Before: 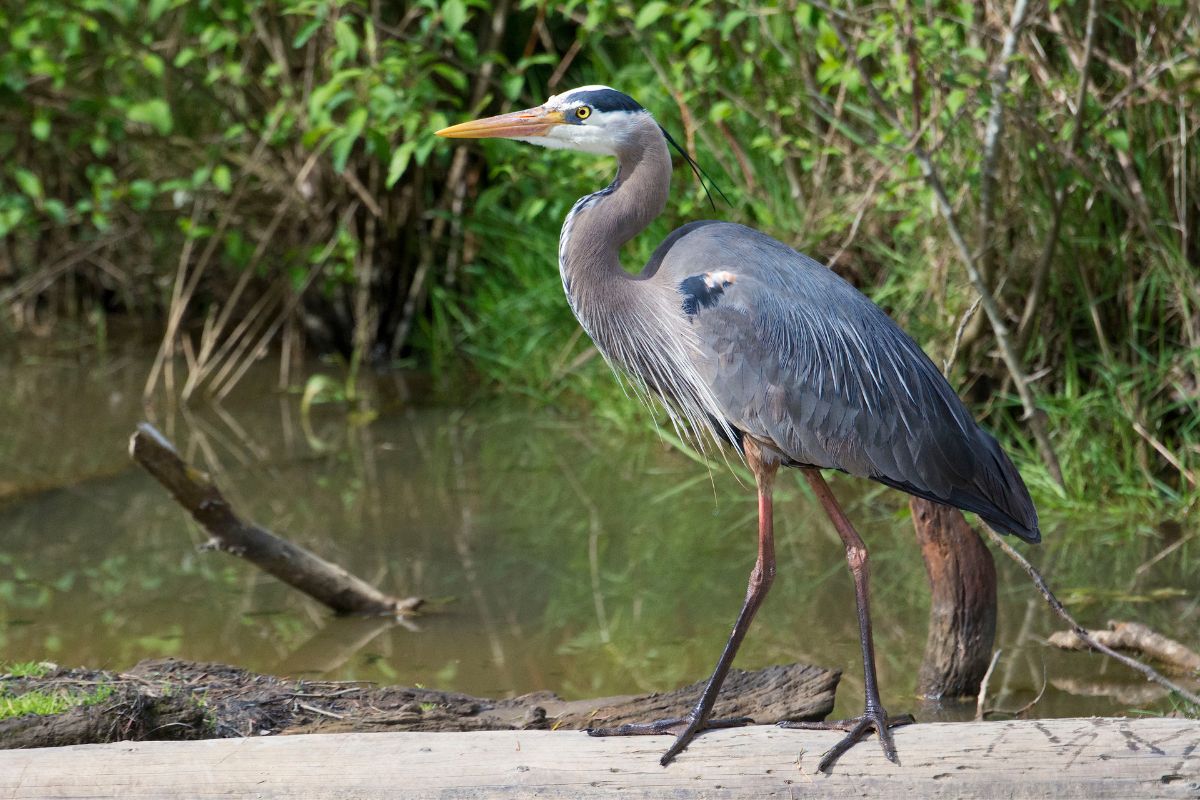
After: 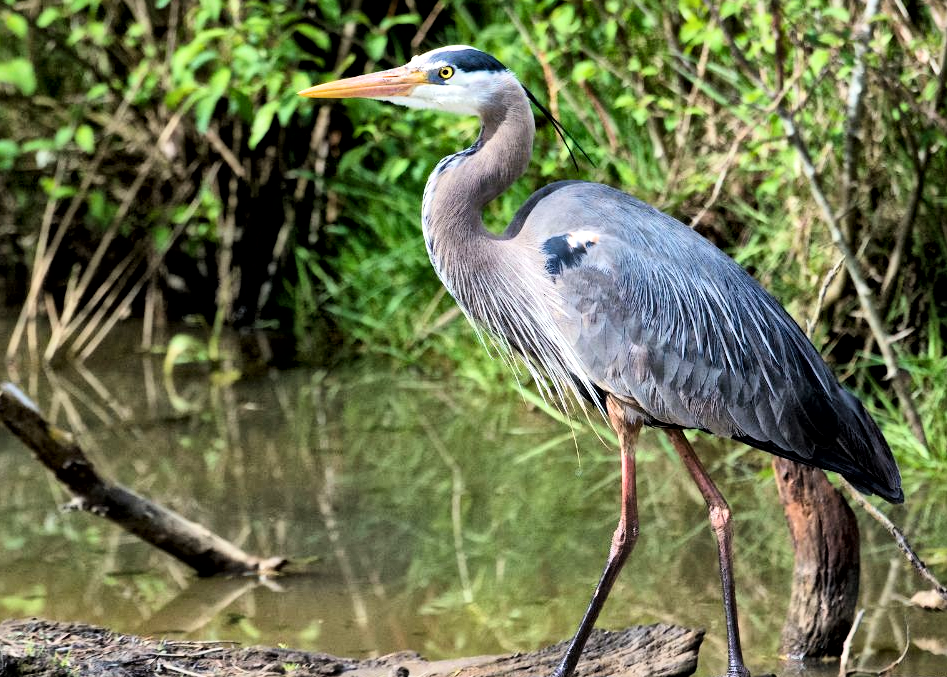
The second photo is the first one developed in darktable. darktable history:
filmic rgb: black relative exposure -5.06 EV, white relative exposure 4 EV, hardness 2.88, contrast 1.301, color science v6 (2022), iterations of high-quality reconstruction 0
crop: left 11.449%, top 5.059%, right 9.592%, bottom 10.247%
local contrast: mode bilateral grid, contrast 20, coarseness 19, detail 164%, midtone range 0.2
color balance rgb: linear chroma grading › global chroma 0.891%, perceptual saturation grading › global saturation -11.635%, perceptual brilliance grading › global brilliance 24.352%, global vibrance 20%
